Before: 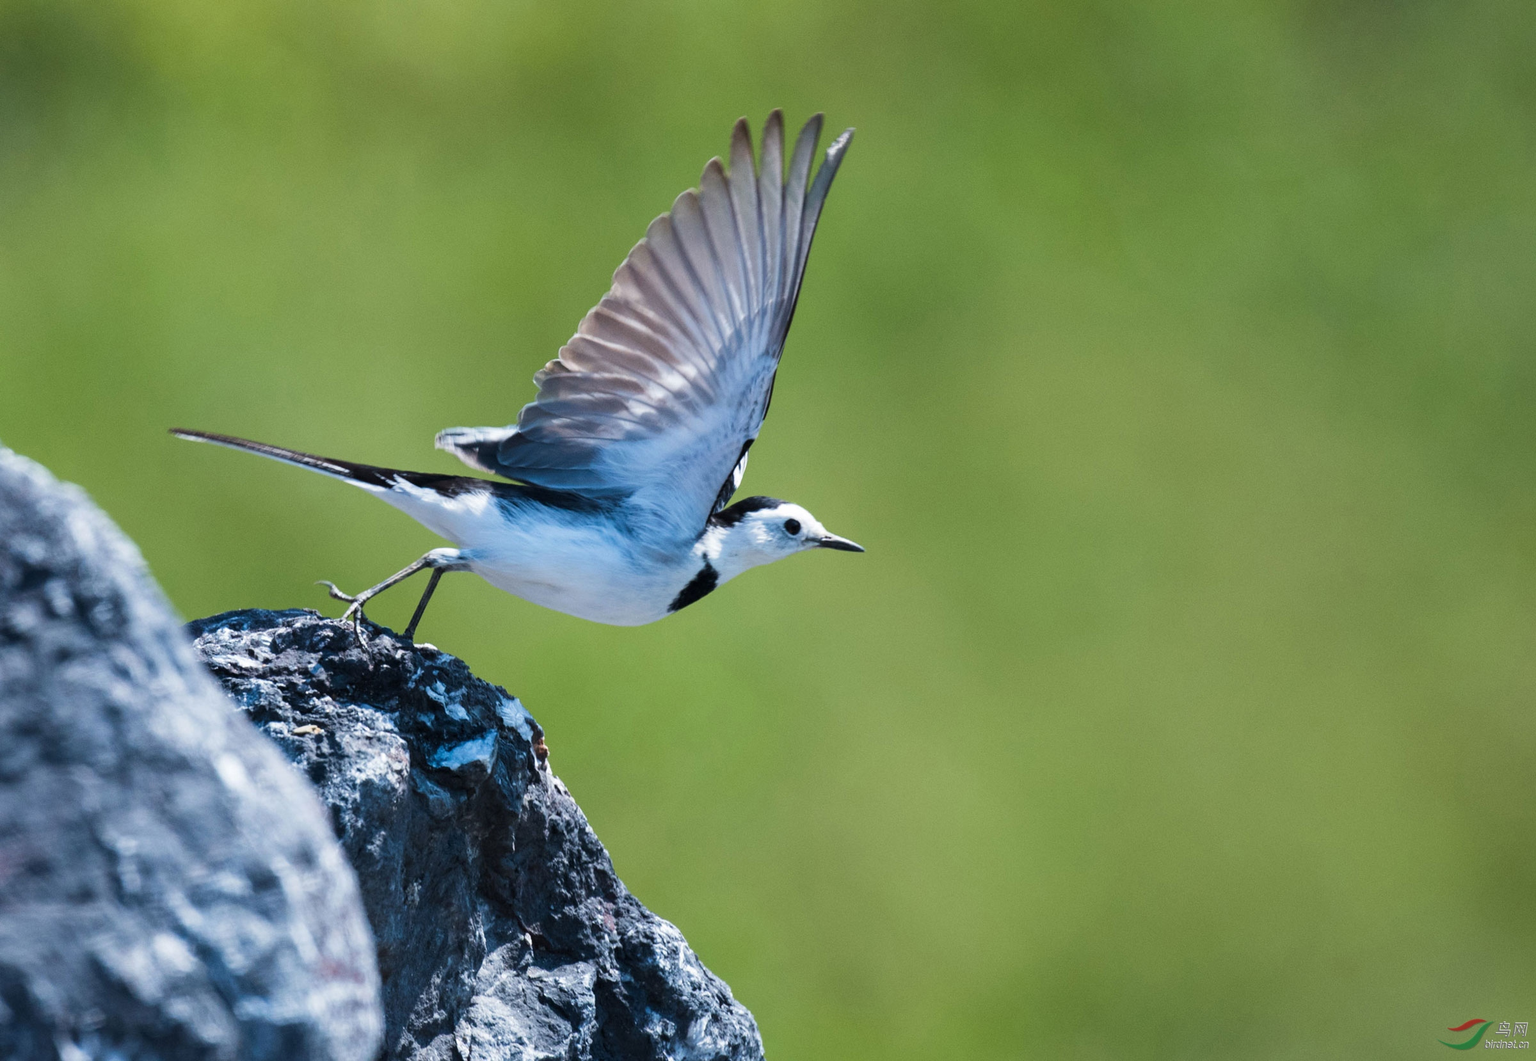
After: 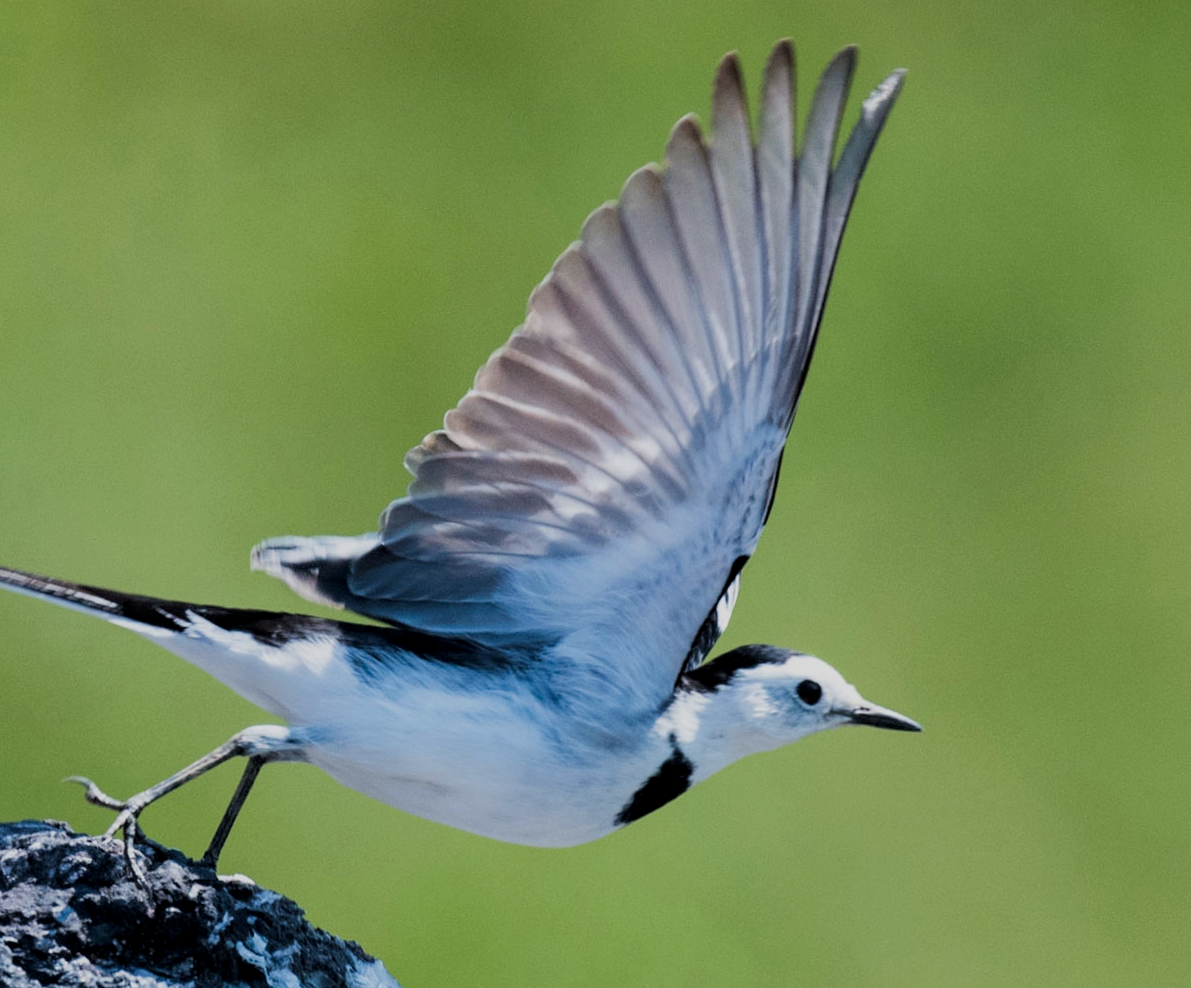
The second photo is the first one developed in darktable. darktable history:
crop: left 17.891%, top 7.91%, right 32.462%, bottom 32.48%
local contrast: highlights 103%, shadows 100%, detail 120%, midtone range 0.2
filmic rgb: black relative exposure -7.65 EV, white relative exposure 4.56 EV, hardness 3.61
